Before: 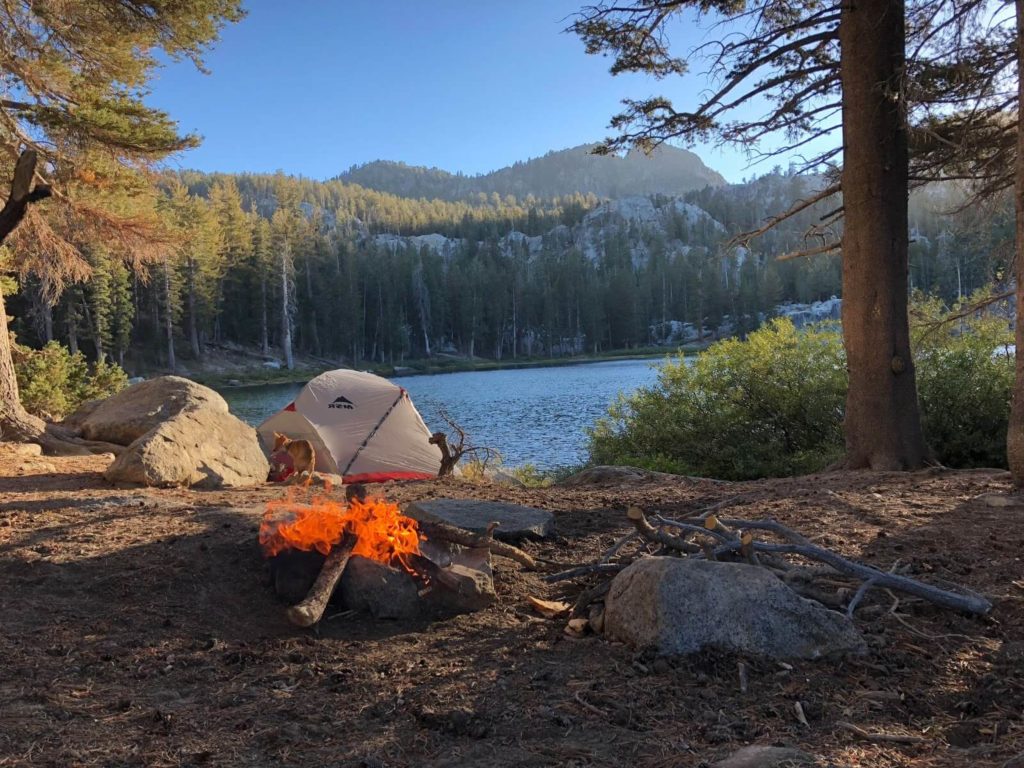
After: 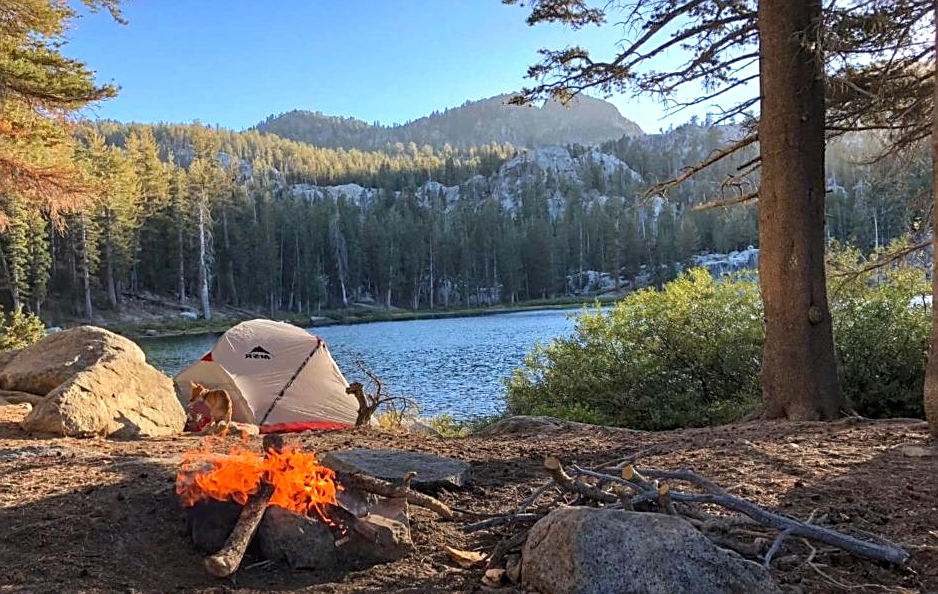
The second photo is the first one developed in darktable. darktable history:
crop: left 8.155%, top 6.611%, bottom 15.385%
sharpen: on, module defaults
haze removal: compatibility mode true, adaptive false
local contrast: detail 115%
exposure: exposure 0.566 EV, compensate highlight preservation false
